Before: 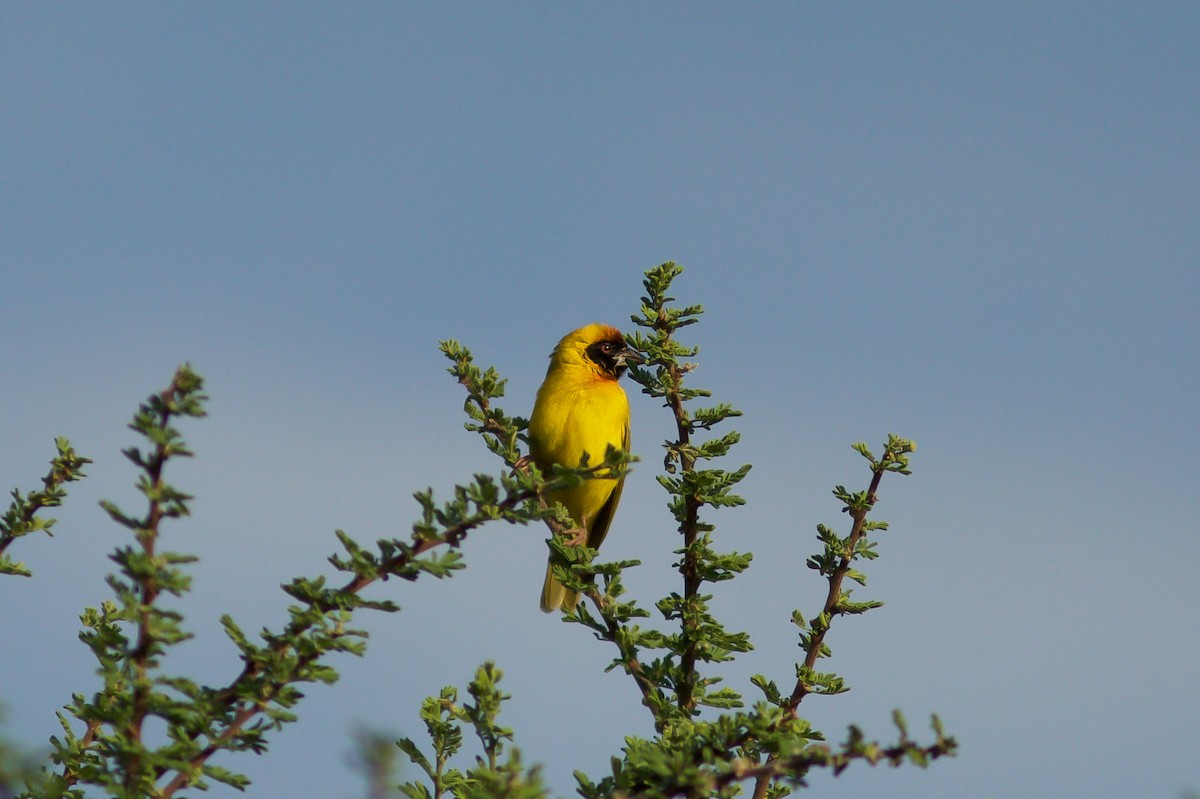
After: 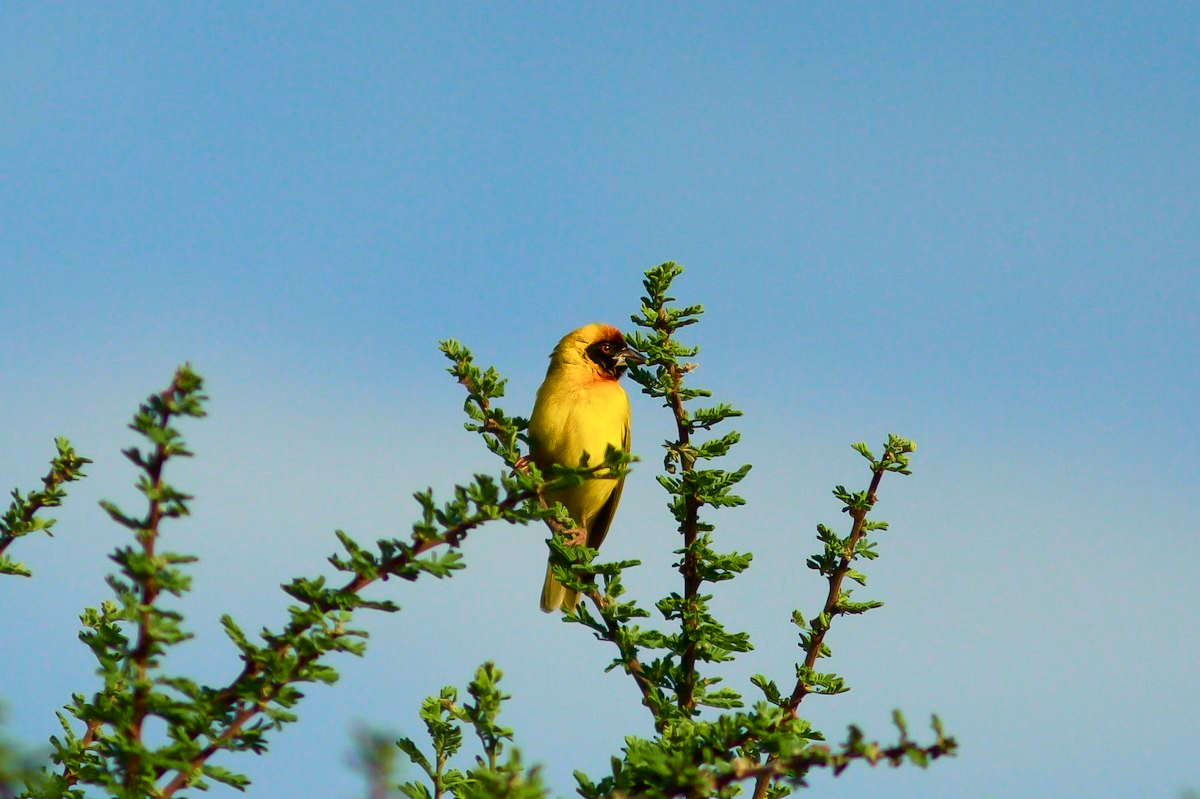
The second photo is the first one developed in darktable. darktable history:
tone curve: curves: ch0 [(0, 0.003) (0.044, 0.032) (0.12, 0.089) (0.19, 0.164) (0.269, 0.269) (0.473, 0.533) (0.595, 0.695) (0.718, 0.823) (0.855, 0.931) (1, 0.982)]; ch1 [(0, 0) (0.243, 0.245) (0.427, 0.387) (0.493, 0.481) (0.501, 0.5) (0.521, 0.528) (0.554, 0.586) (0.607, 0.655) (0.671, 0.735) (0.796, 0.85) (1, 1)]; ch2 [(0, 0) (0.249, 0.216) (0.357, 0.317) (0.448, 0.432) (0.478, 0.492) (0.498, 0.499) (0.517, 0.519) (0.537, 0.57) (0.569, 0.623) (0.61, 0.663) (0.706, 0.75) (0.808, 0.809) (0.991, 0.968)], color space Lab, independent channels, preserve colors none
